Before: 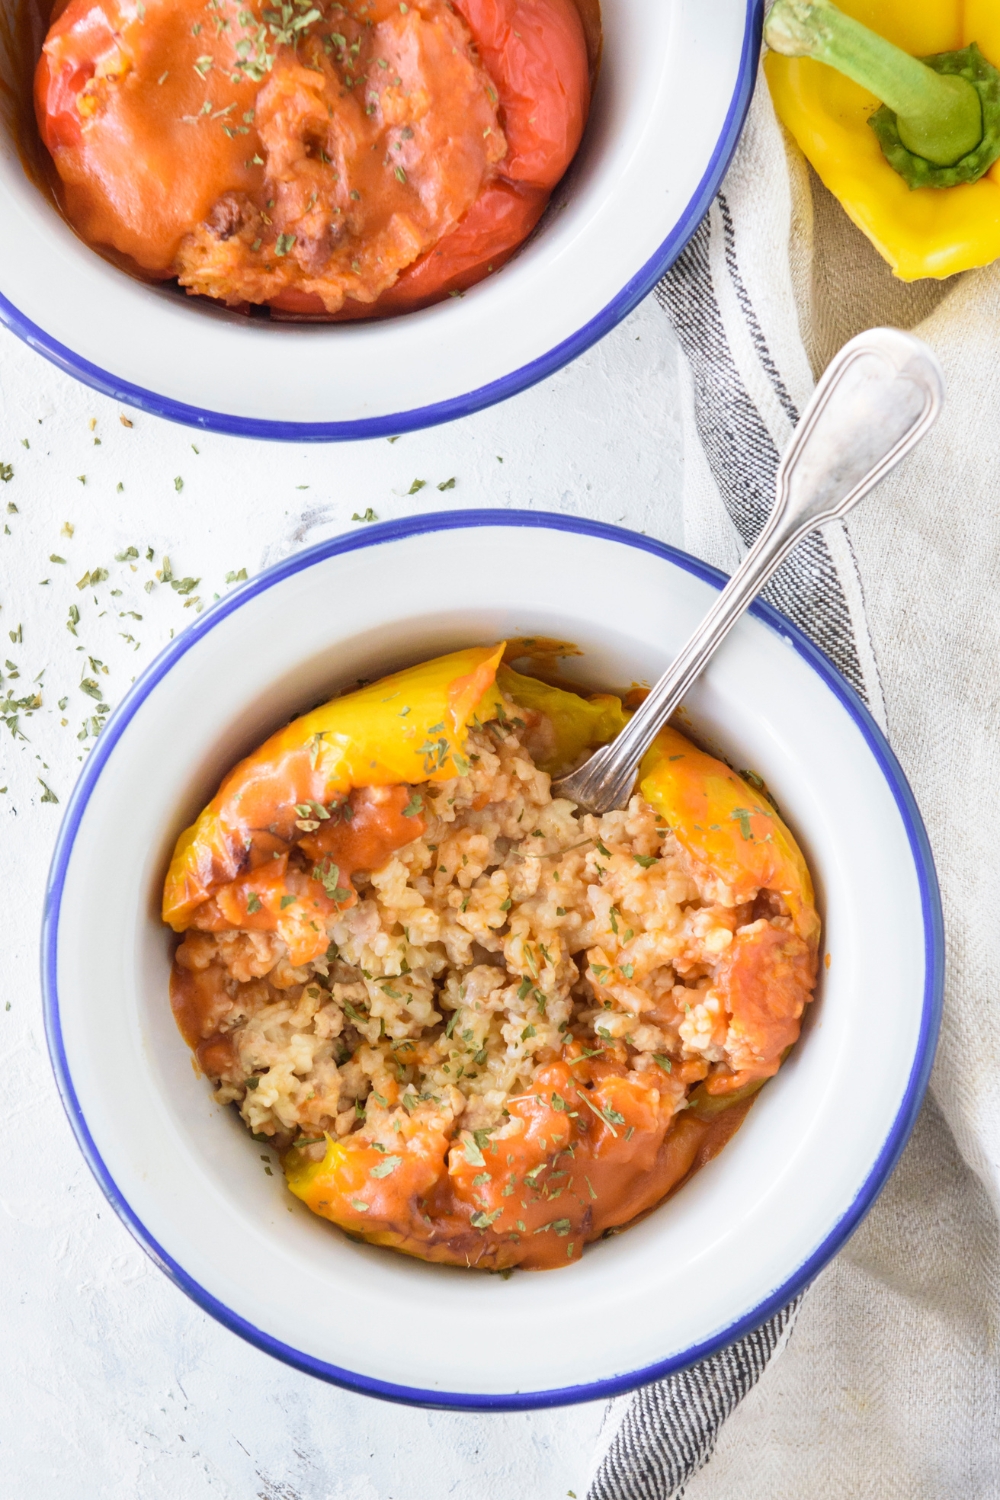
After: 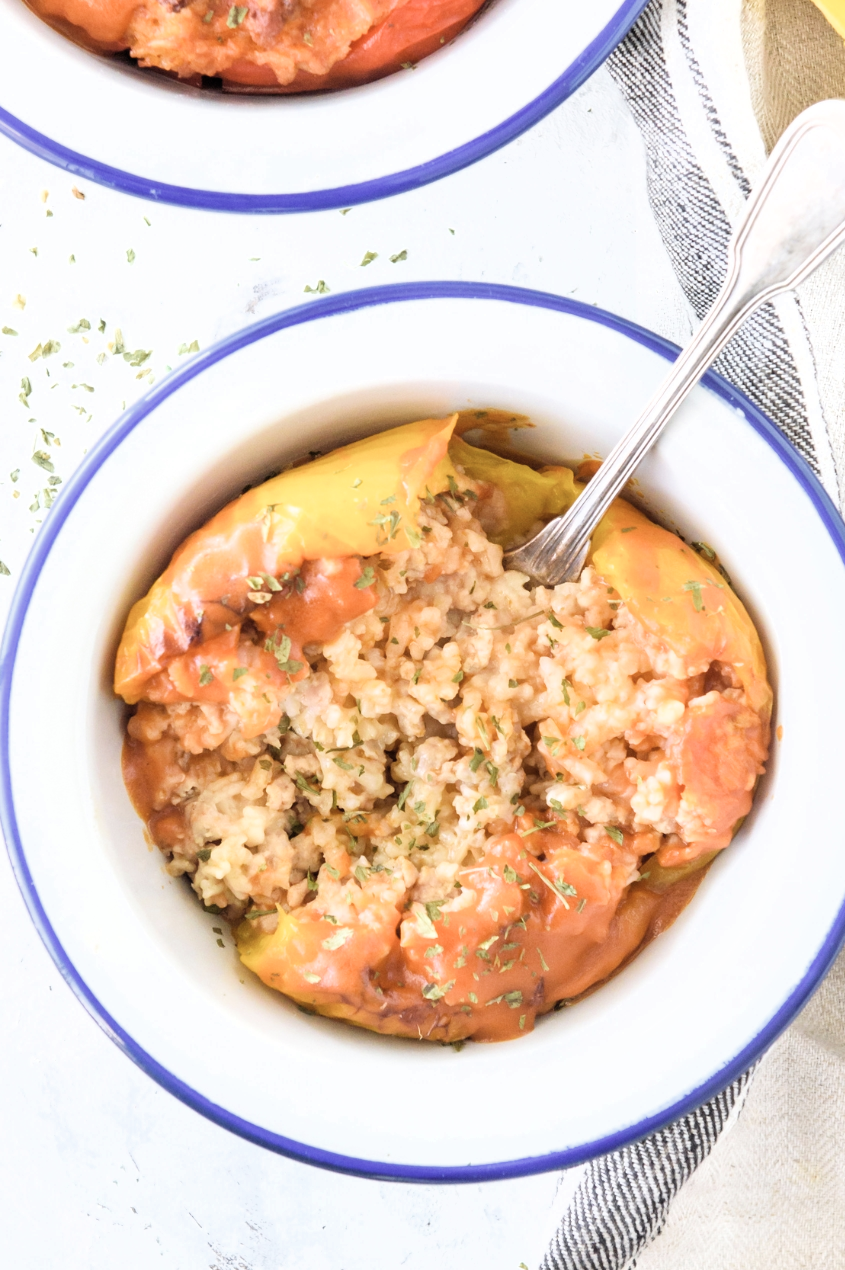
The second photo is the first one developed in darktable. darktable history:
exposure: black level correction 0, exposure 0.69 EV, compensate highlight preservation false
crop and rotate: left 4.813%, top 15.294%, right 10.675%
filmic rgb: black relative exposure -11.74 EV, white relative exposure 5.42 EV, hardness 4.48, latitude 49.99%, contrast 1.142, add noise in highlights 0.001, preserve chrominance max RGB, color science v3 (2019), use custom middle-gray values true, contrast in highlights soft
contrast brightness saturation: saturation -0.154
